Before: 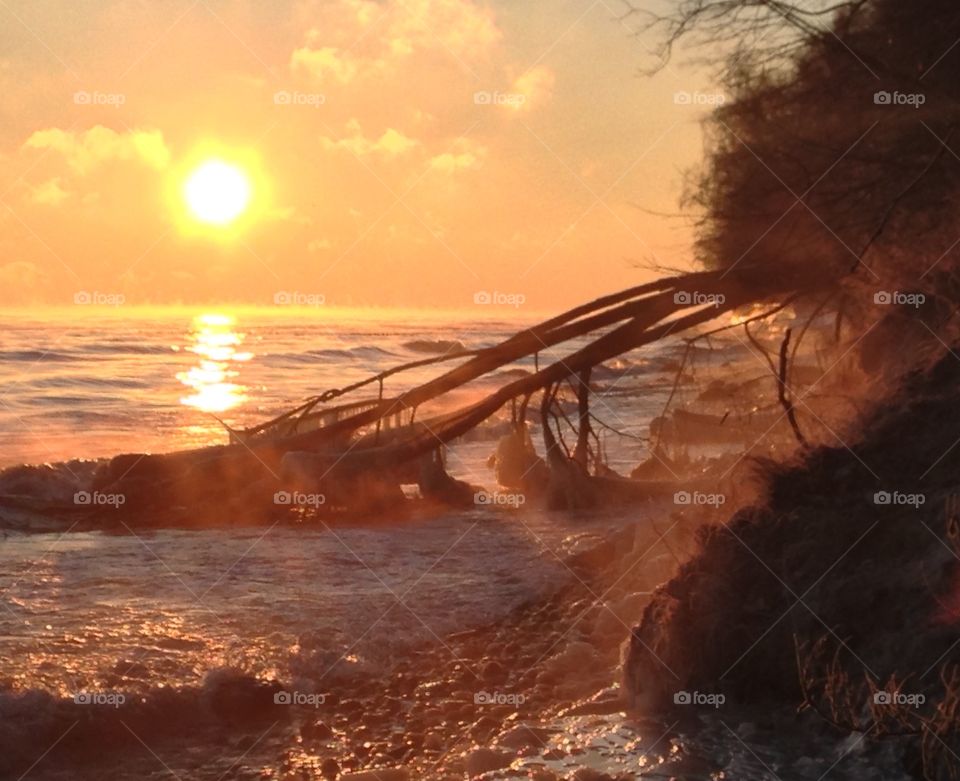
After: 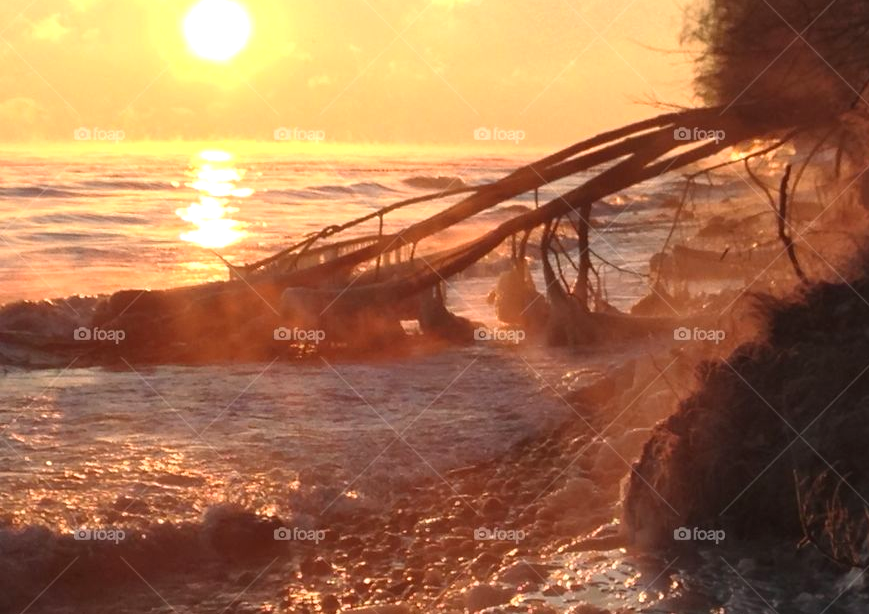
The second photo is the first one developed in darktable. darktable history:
exposure: black level correction 0, exposure 0.499 EV, compensate exposure bias true, compensate highlight preservation false
crop: top 21.054%, right 9.42%, bottom 0.253%
